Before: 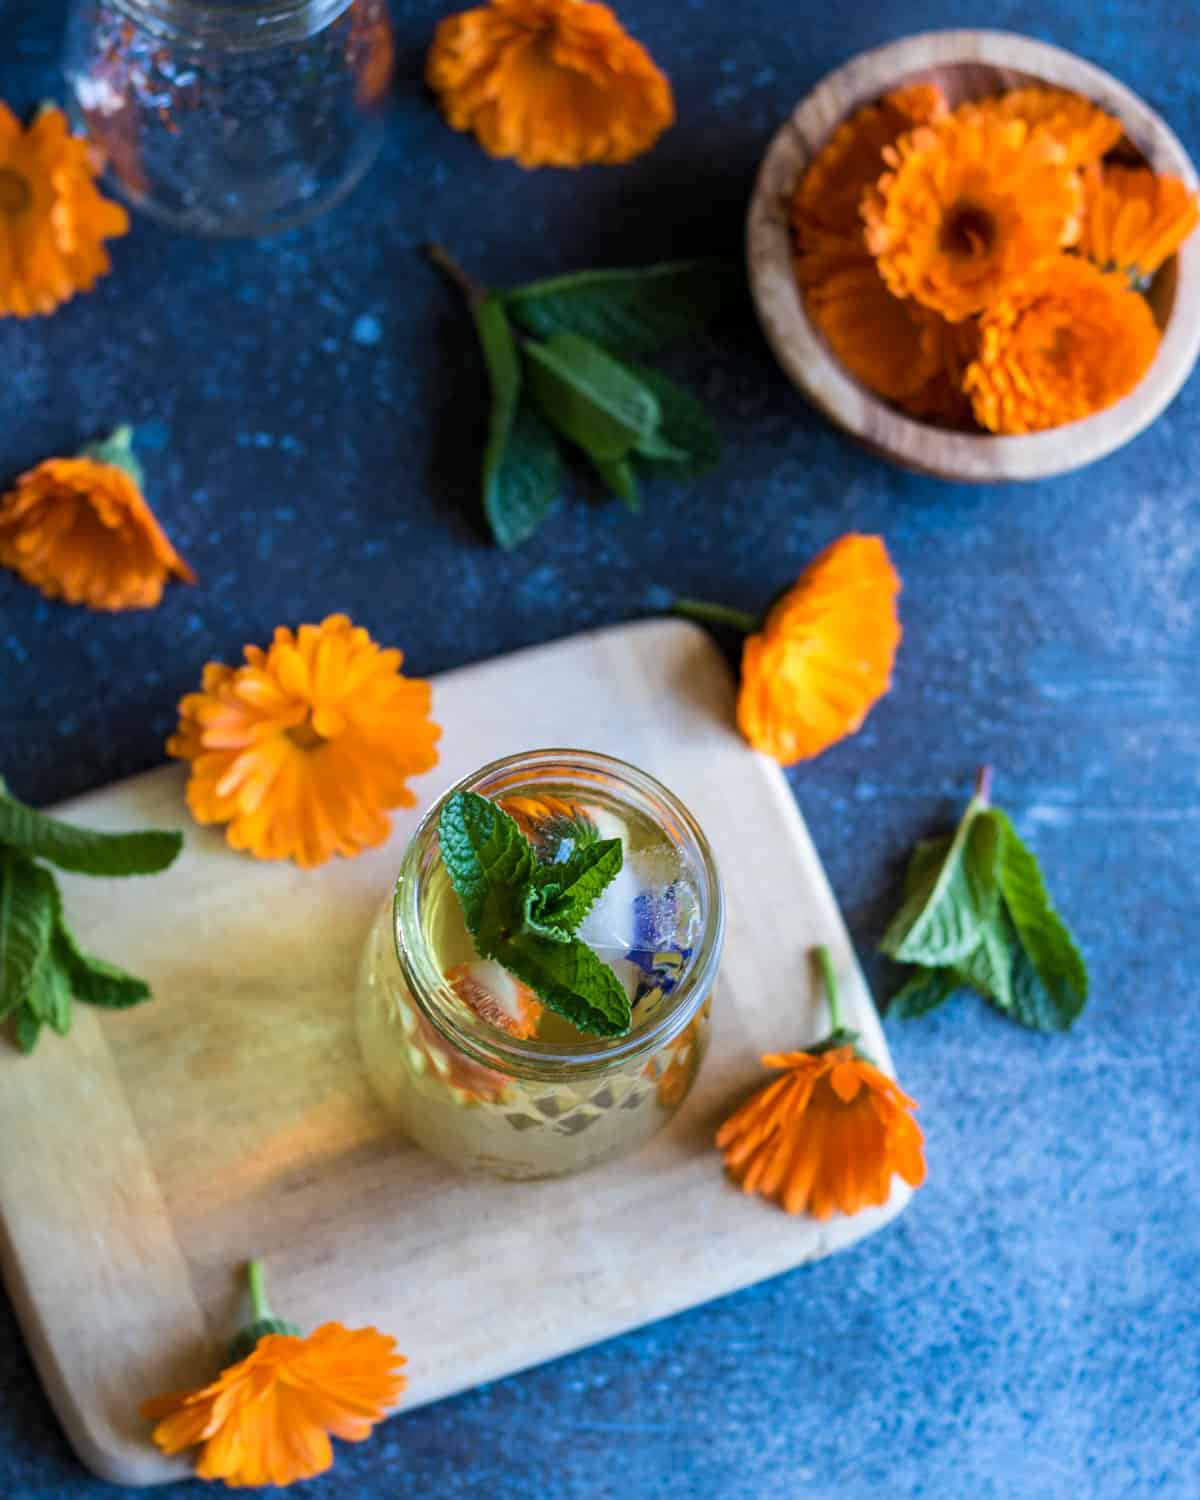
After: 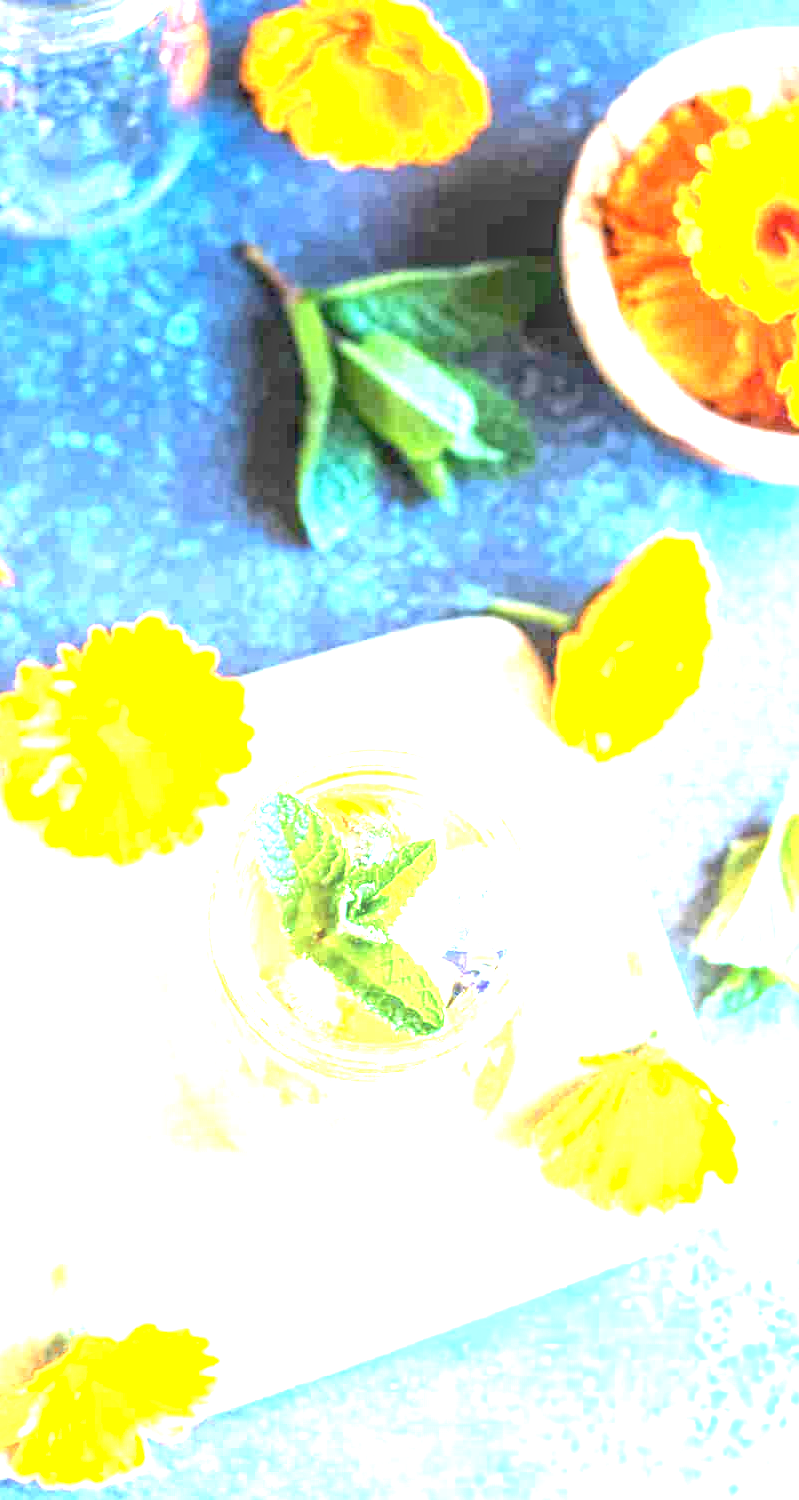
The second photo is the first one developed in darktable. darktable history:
crop: left 15.419%, right 17.914%
local contrast: on, module defaults
exposure: black level correction 0, exposure 4 EV, compensate exposure bias true, compensate highlight preservation false
